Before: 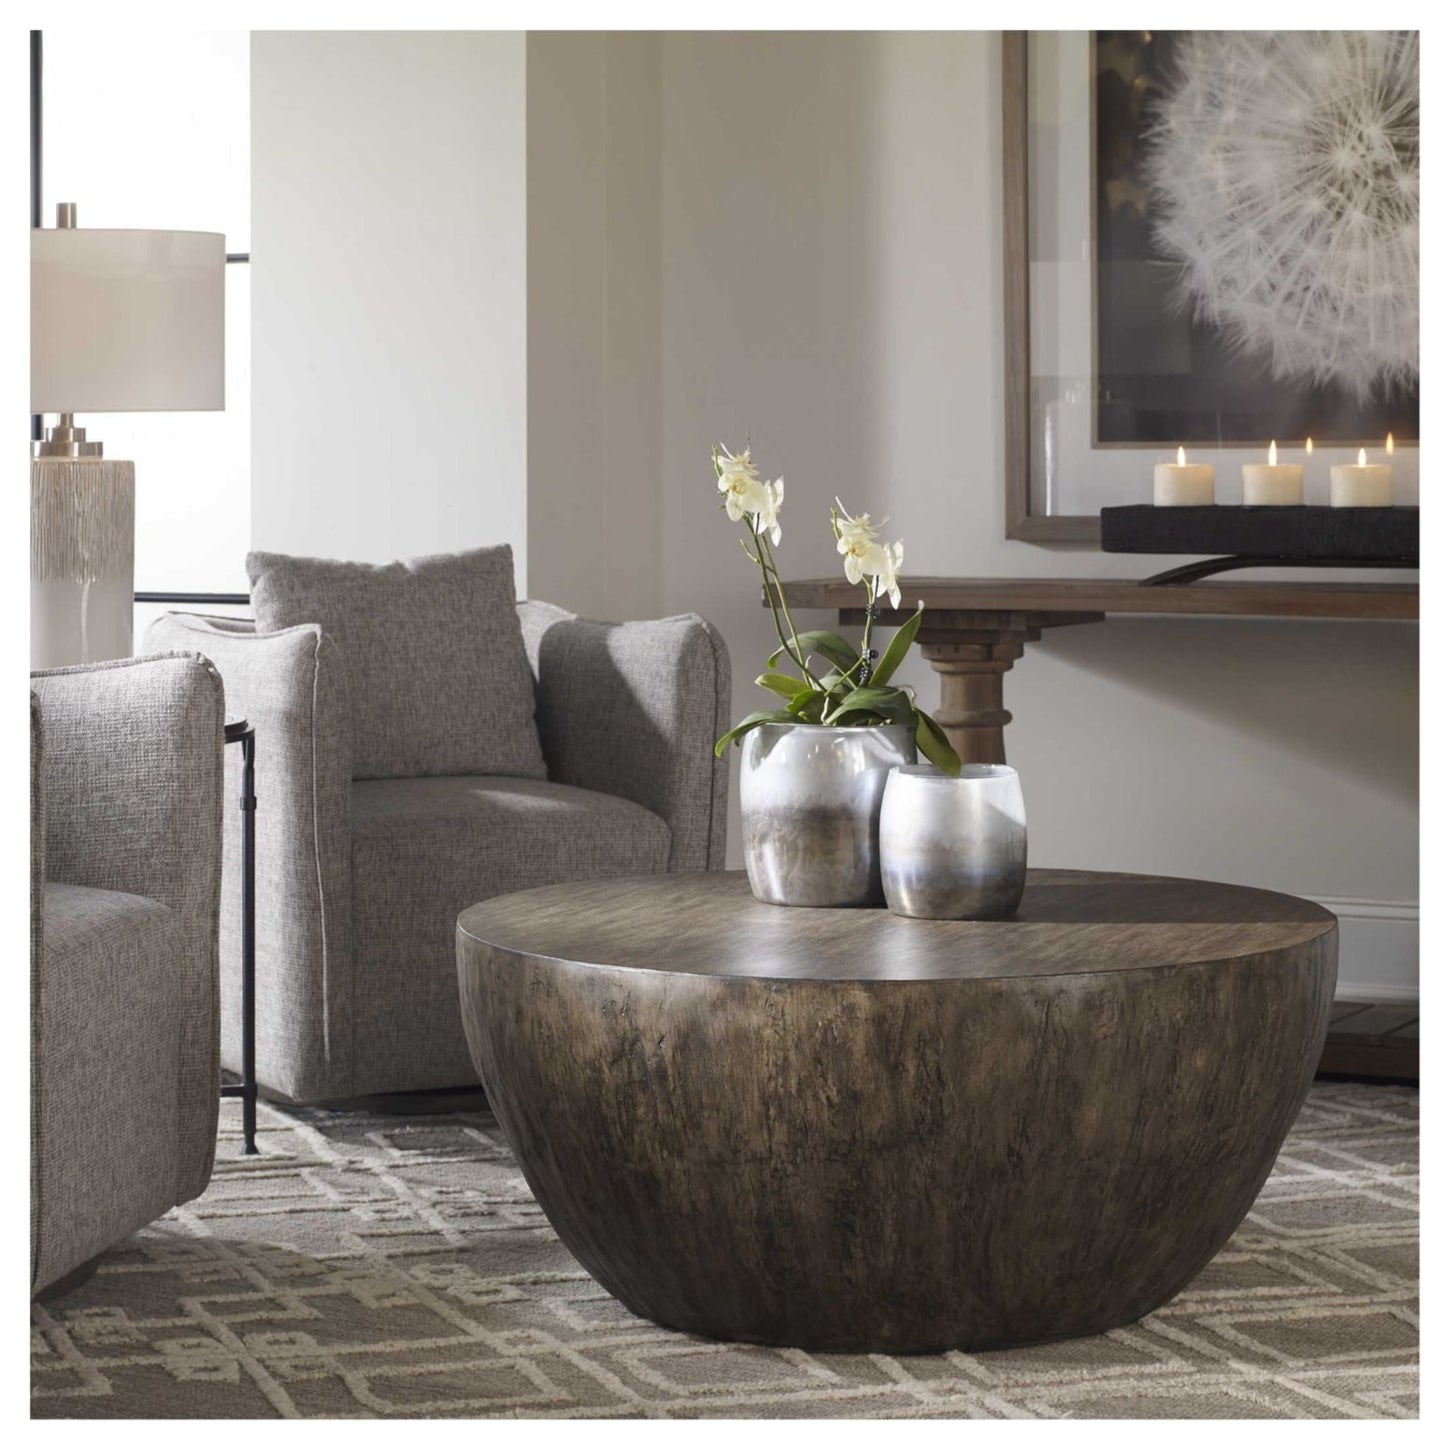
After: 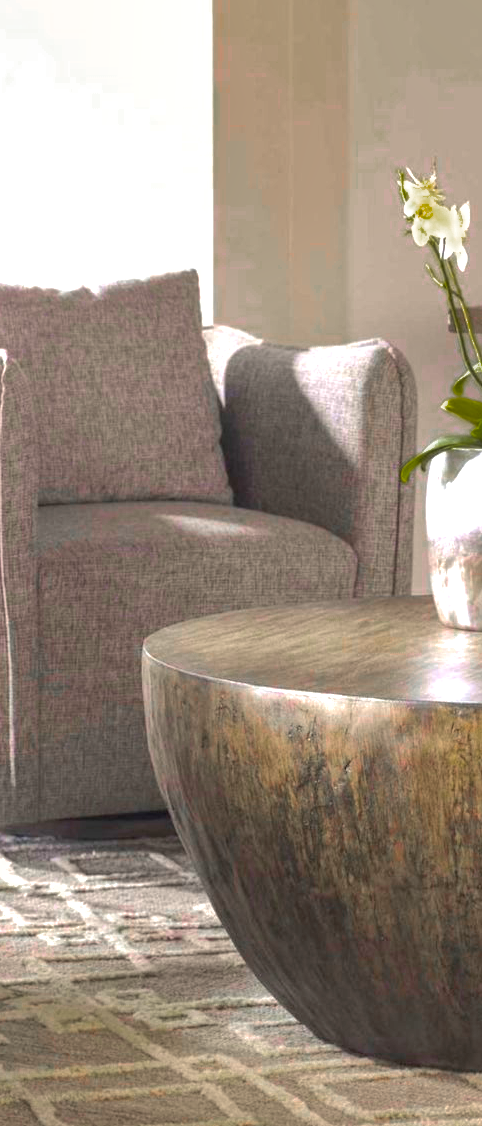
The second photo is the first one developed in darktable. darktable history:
color balance rgb: linear chroma grading › highlights 99.407%, linear chroma grading › global chroma 23.749%, perceptual saturation grading › global saturation -0.062%, perceptual brilliance grading › global brilliance 10.132%, global vibrance 9.828%
exposure: black level correction 0, exposure 0.593 EV, compensate highlight preservation false
color zones: curves: ch0 [(0, 0.48) (0.209, 0.398) (0.305, 0.332) (0.429, 0.493) (0.571, 0.5) (0.714, 0.5) (0.857, 0.5) (1, 0.48)]; ch1 [(0, 0.736) (0.143, 0.625) (0.225, 0.371) (0.429, 0.256) (0.571, 0.241) (0.714, 0.213) (0.857, 0.48) (1, 0.736)]; ch2 [(0, 0.448) (0.143, 0.498) (0.286, 0.5) (0.429, 0.5) (0.571, 0.5) (0.714, 0.5) (0.857, 0.5) (1, 0.448)]
local contrast: highlights 28%, detail 130%
contrast brightness saturation: contrast 0.049, brightness 0.061, saturation 0.011
crop and rotate: left 21.768%, top 19.032%, right 44.815%, bottom 2.997%
shadows and highlights: on, module defaults
